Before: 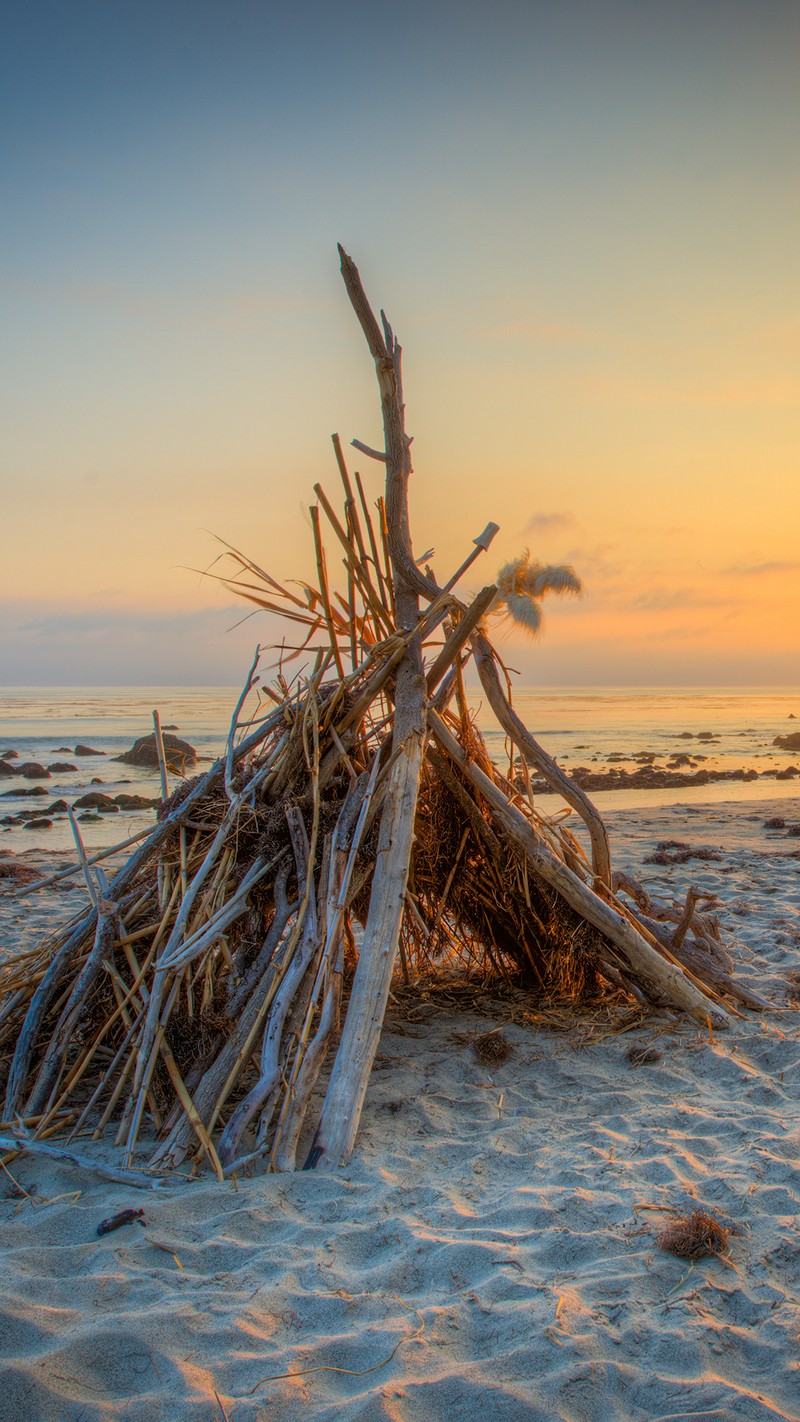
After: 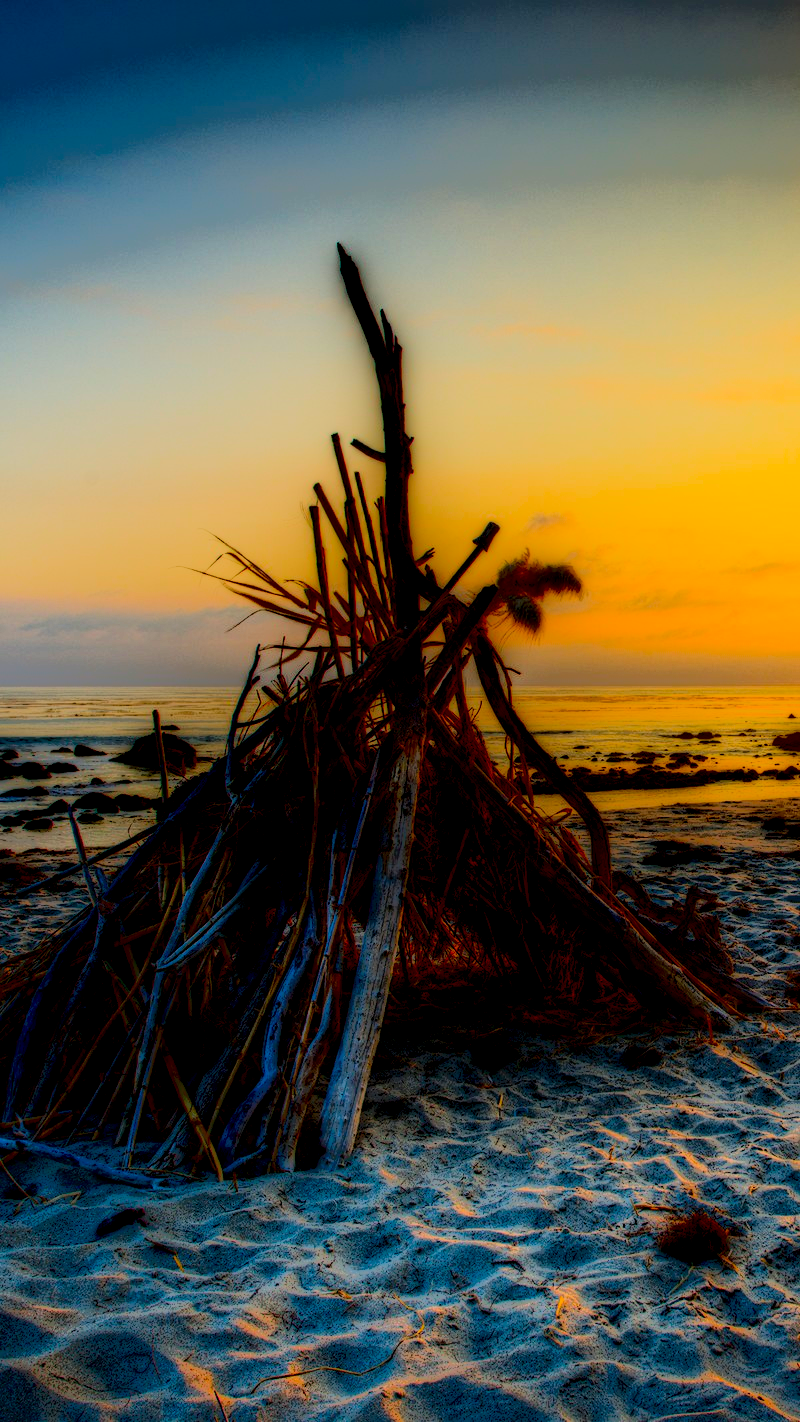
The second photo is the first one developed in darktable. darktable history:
contrast brightness saturation: contrast 0.403, brightness 0.042, saturation 0.246
local contrast: highlights 3%, shadows 249%, detail 164%, midtone range 0.005
color balance rgb: linear chroma grading › global chroma 25.542%, perceptual saturation grading › global saturation 19.456%, contrast -20.02%
